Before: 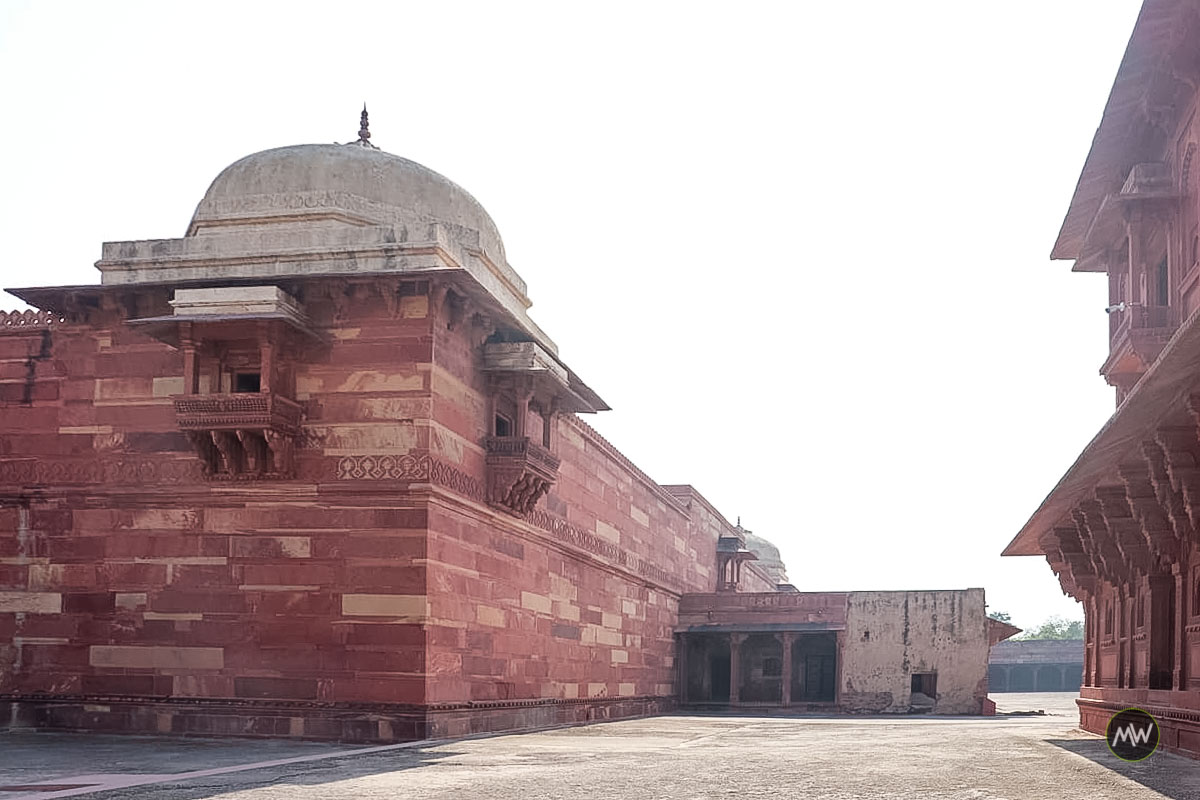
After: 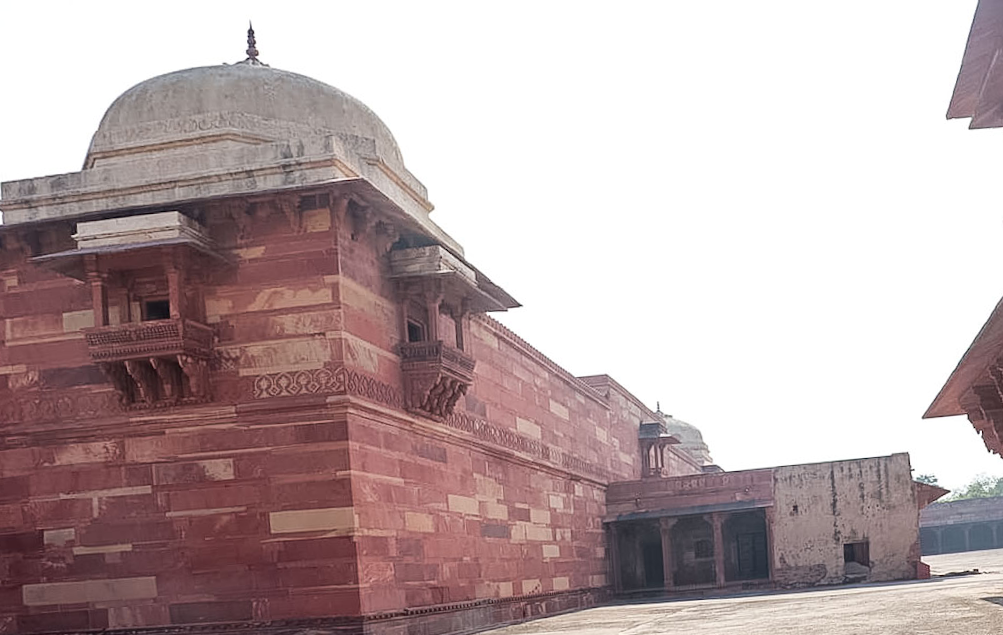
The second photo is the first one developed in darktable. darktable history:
rotate and perspective: rotation -4.86°, automatic cropping off
crop: left 9.712%, top 16.928%, right 10.845%, bottom 12.332%
